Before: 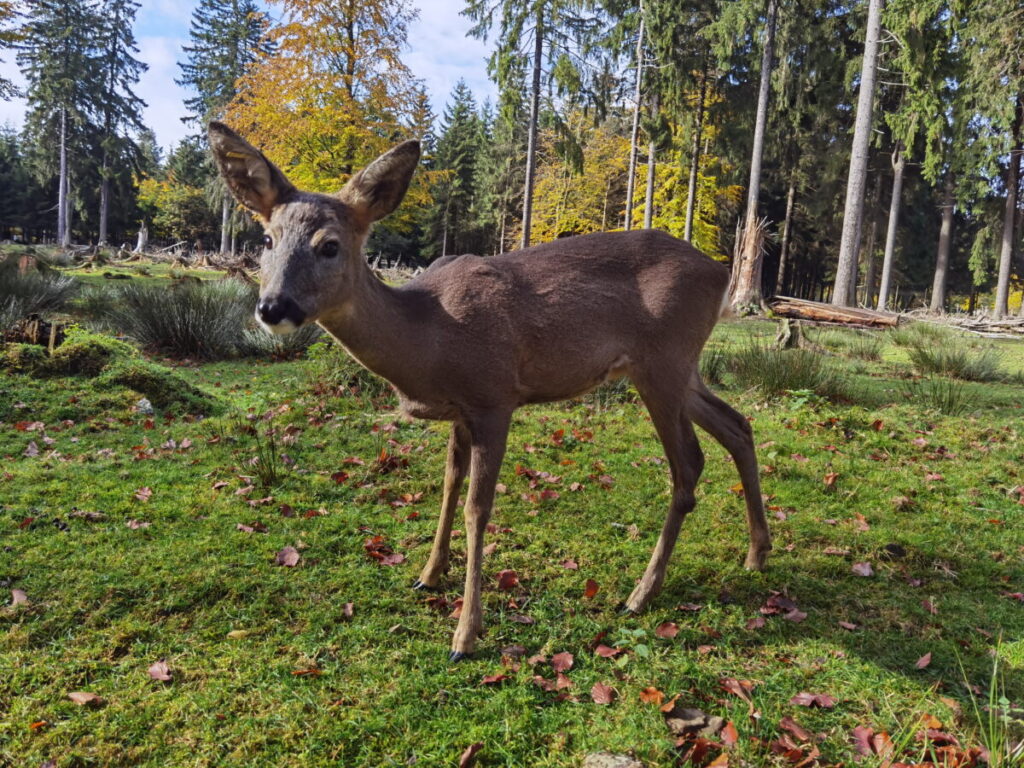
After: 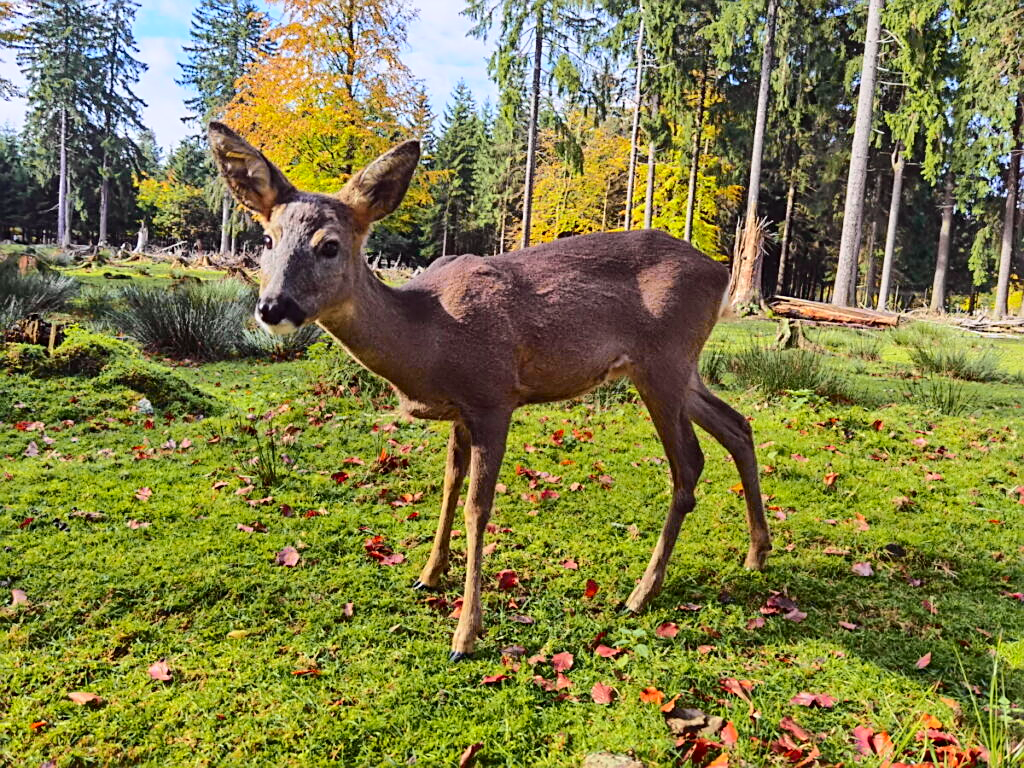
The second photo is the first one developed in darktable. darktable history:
sharpen: on, module defaults
tone curve: curves: ch0 [(0, 0) (0.131, 0.135) (0.288, 0.372) (0.451, 0.608) (0.612, 0.739) (0.736, 0.832) (1, 1)]; ch1 [(0, 0) (0.392, 0.398) (0.487, 0.471) (0.496, 0.493) (0.519, 0.531) (0.557, 0.591) (0.581, 0.639) (0.622, 0.711) (1, 1)]; ch2 [(0, 0) (0.388, 0.344) (0.438, 0.425) (0.476, 0.482) (0.502, 0.508) (0.524, 0.531) (0.538, 0.58) (0.58, 0.621) (0.613, 0.679) (0.655, 0.738) (1, 1)], color space Lab, independent channels, preserve colors none
